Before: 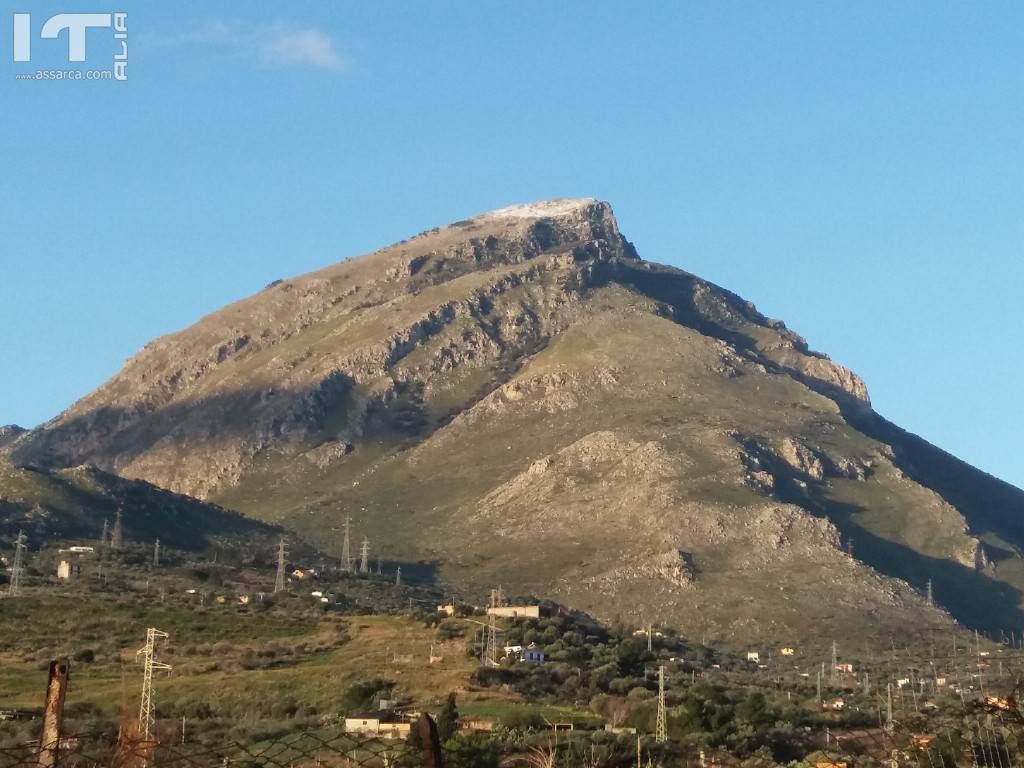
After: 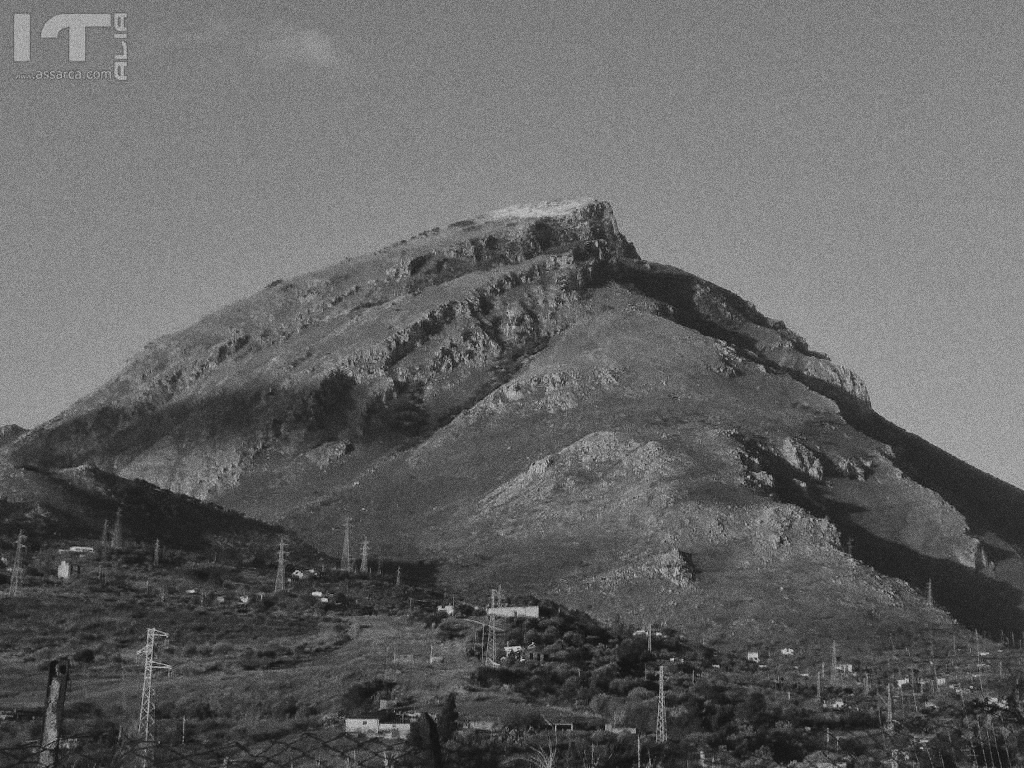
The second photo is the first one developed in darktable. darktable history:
local contrast: mode bilateral grid, contrast 20, coarseness 50, detail 132%, midtone range 0.2
monochrome: on, module defaults
grain: coarseness 0.09 ISO, strength 40%
exposure: black level correction -0.016, exposure -1.018 EV, compensate highlight preservation false
